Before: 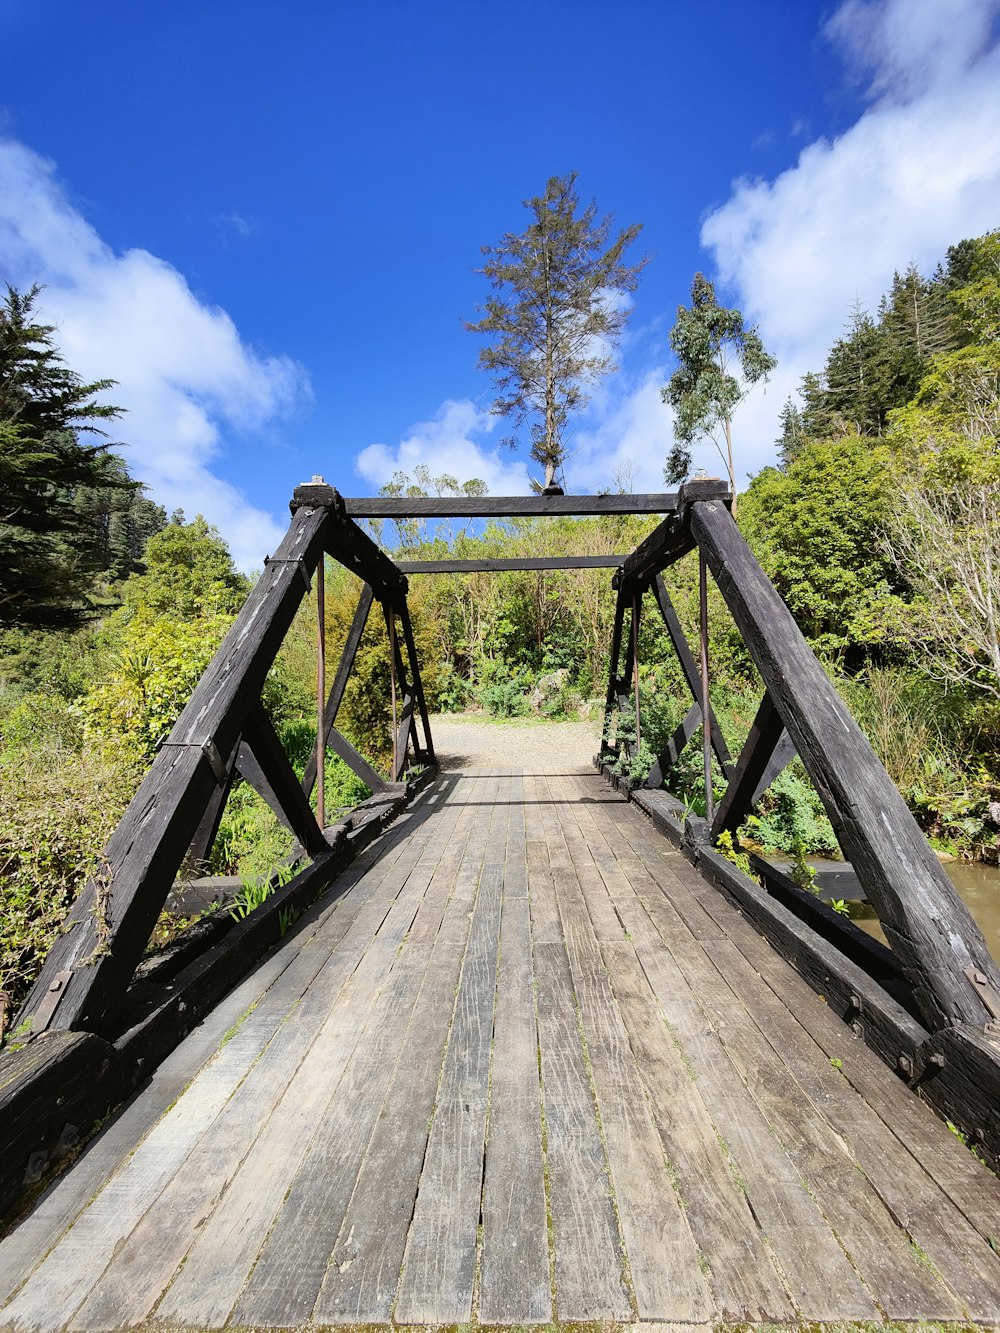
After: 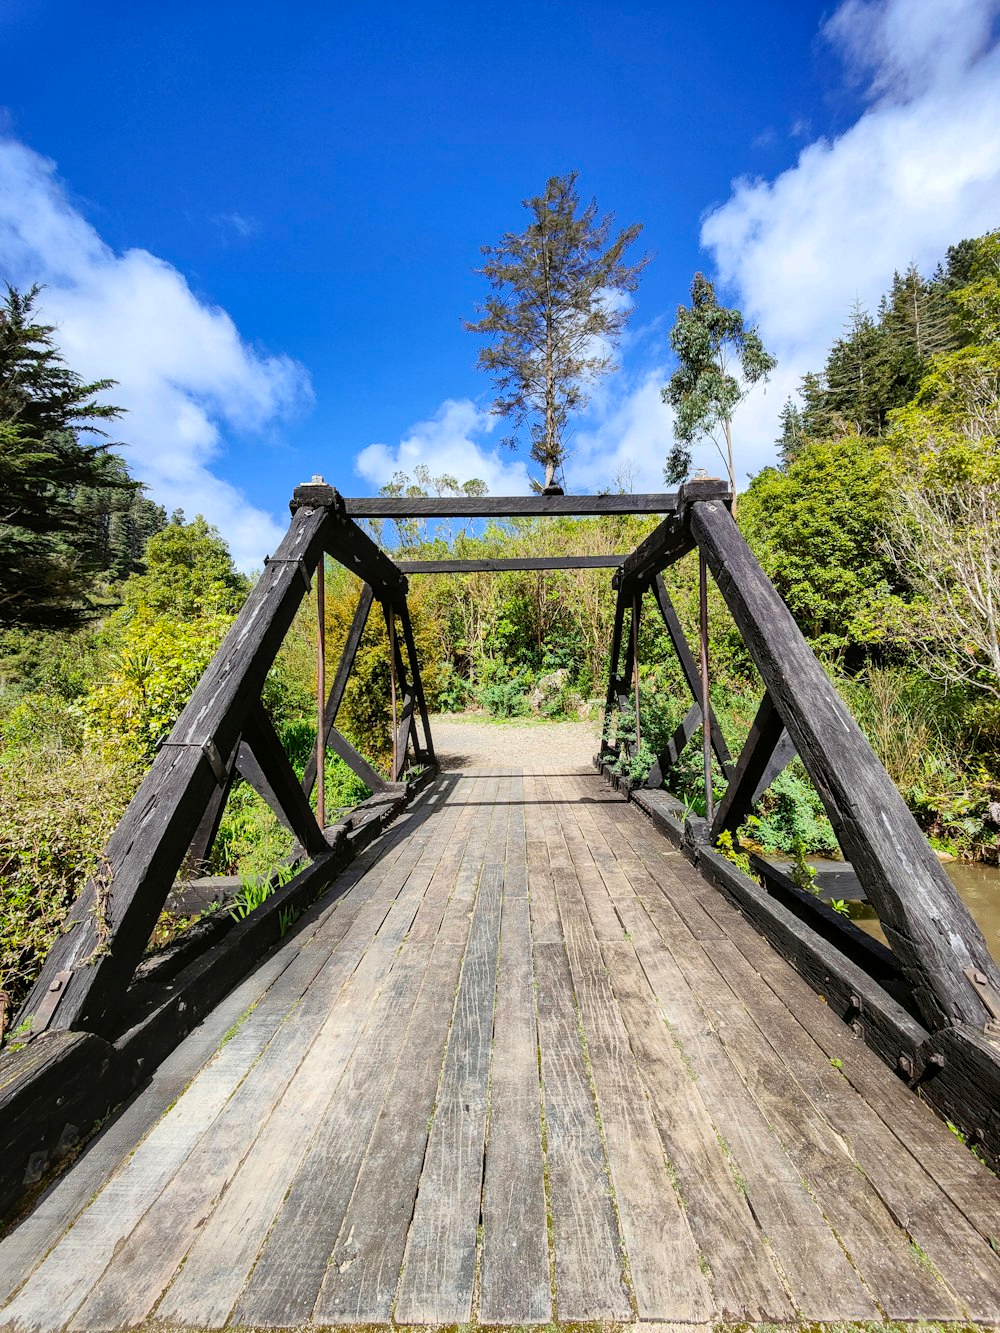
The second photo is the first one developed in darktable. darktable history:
local contrast: on, module defaults
contrast brightness saturation: contrast 0.07
